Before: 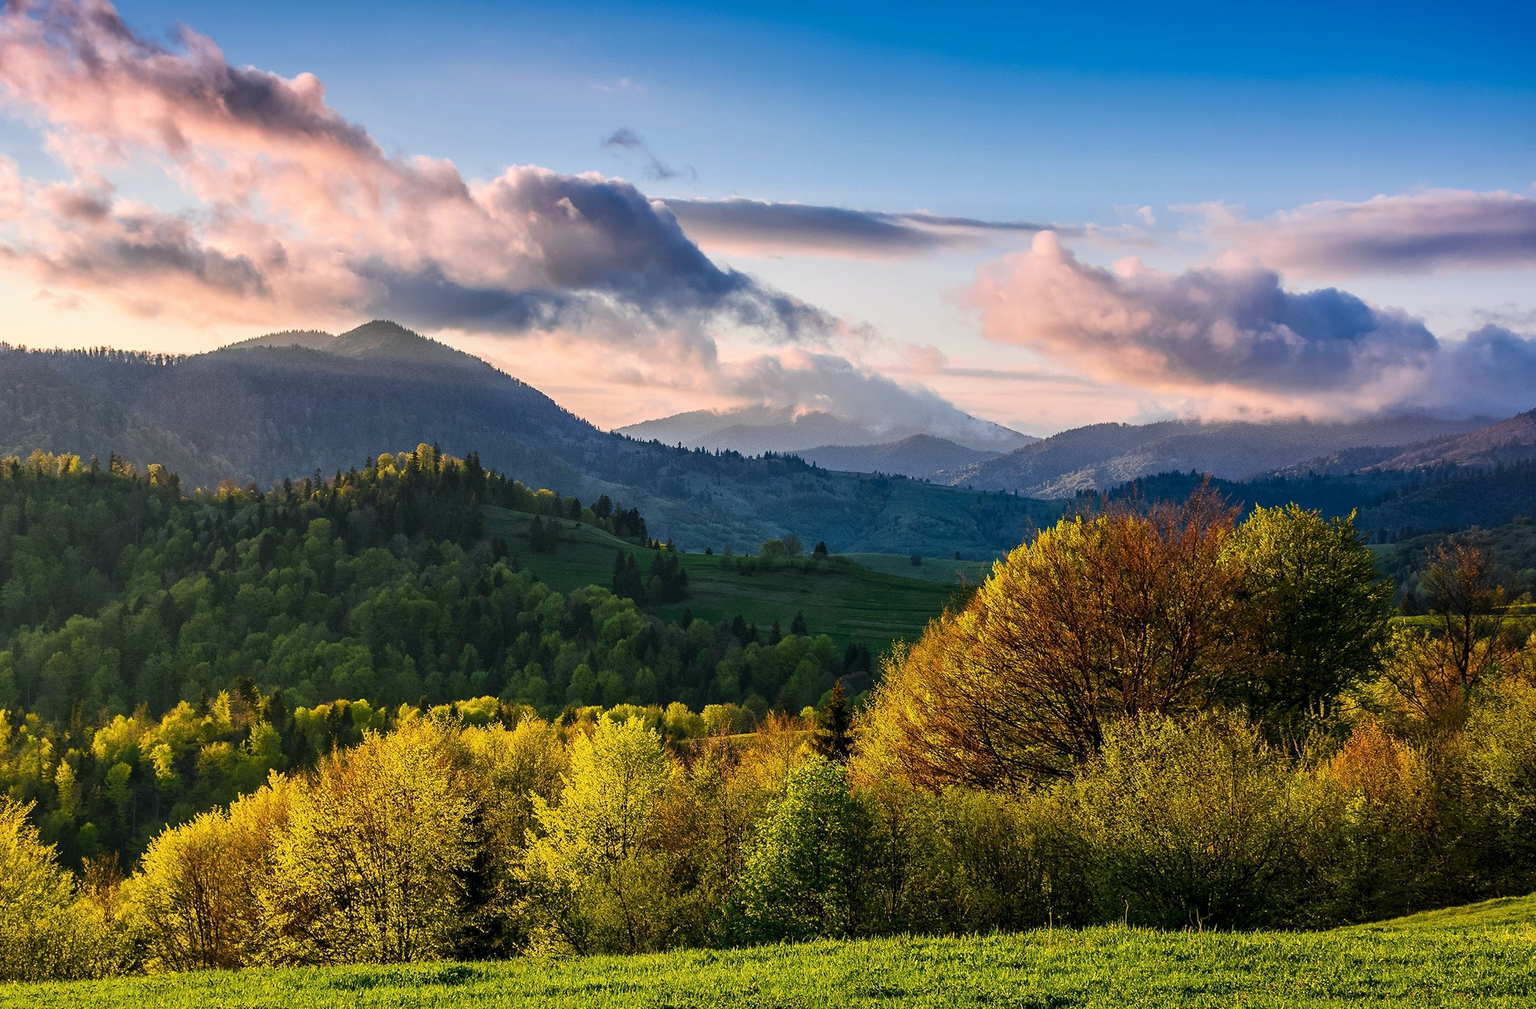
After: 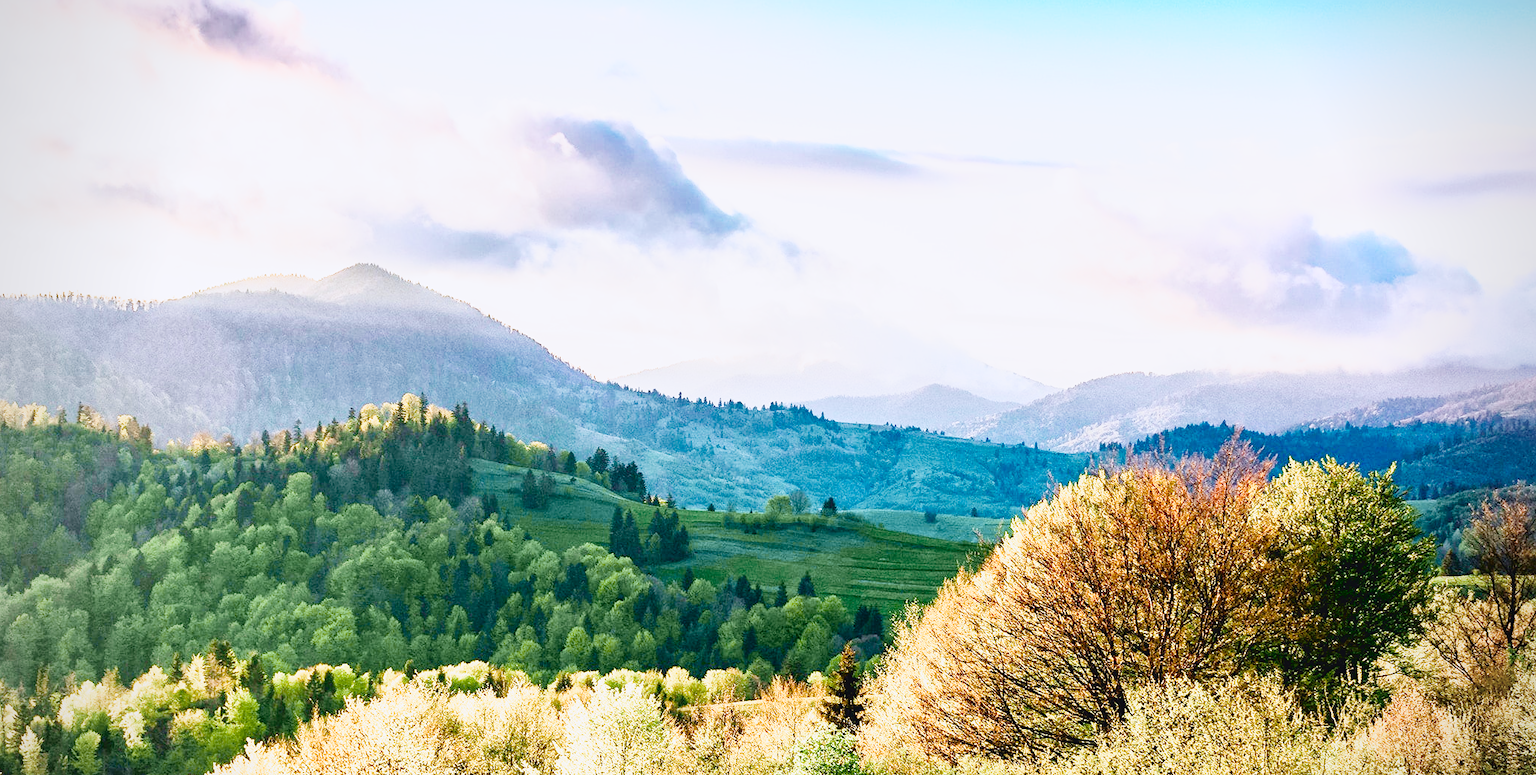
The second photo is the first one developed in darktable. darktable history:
vignetting: fall-off radius 60.93%
color balance rgb: perceptual saturation grading › global saturation 45.527%, perceptual saturation grading › highlights -50.364%, perceptual saturation grading › shadows 30.471%
crop: left 2.392%, top 7.162%, right 3.011%, bottom 20.174%
filmic rgb: black relative exposure -7.65 EV, white relative exposure 4.56 EV, threshold 2.99 EV, hardness 3.61, add noise in highlights 0.001, preserve chrominance no, color science v3 (2019), use custom middle-gray values true, contrast in highlights soft, enable highlight reconstruction true
exposure: exposure 2.176 EV, compensate highlight preservation false
tone curve: curves: ch0 [(0, 0.039) (0.104, 0.094) (0.285, 0.301) (0.673, 0.796) (0.845, 0.932) (0.994, 0.971)]; ch1 [(0, 0) (0.356, 0.385) (0.424, 0.405) (0.498, 0.502) (0.586, 0.57) (0.657, 0.642) (1, 1)]; ch2 [(0, 0) (0.424, 0.438) (0.46, 0.453) (0.515, 0.505) (0.557, 0.57) (0.612, 0.583) (0.722, 0.67) (1, 1)], color space Lab, independent channels, preserve colors none
contrast brightness saturation: saturation 0.096
